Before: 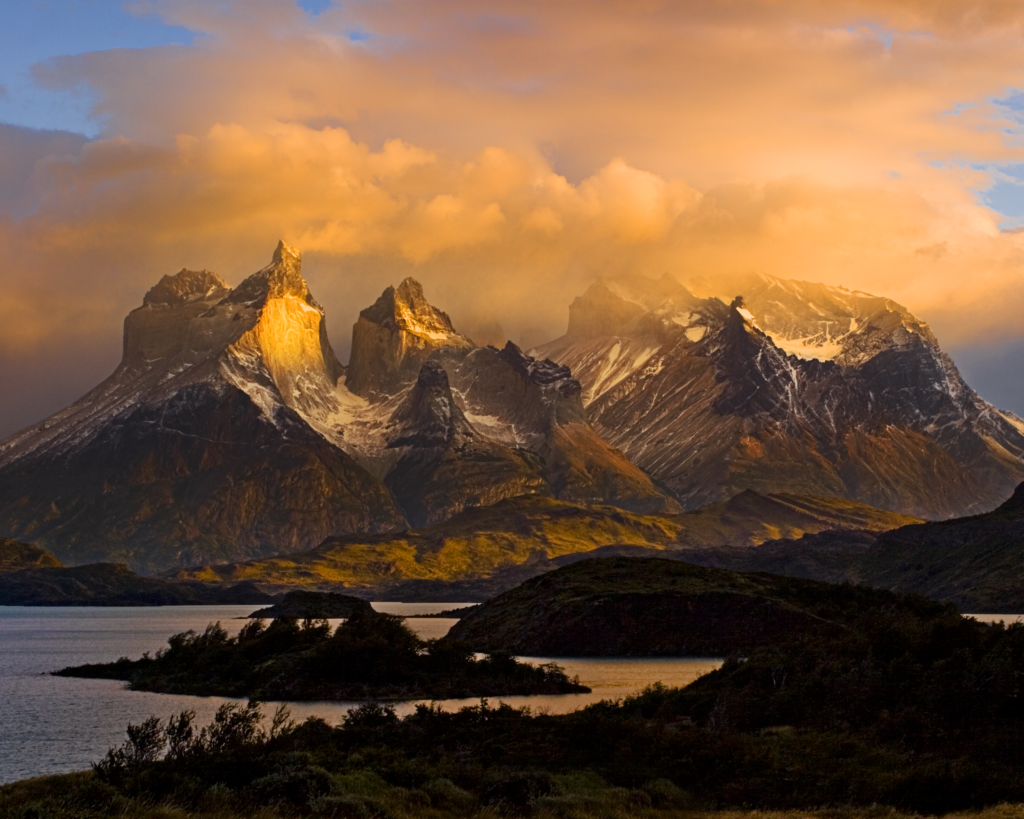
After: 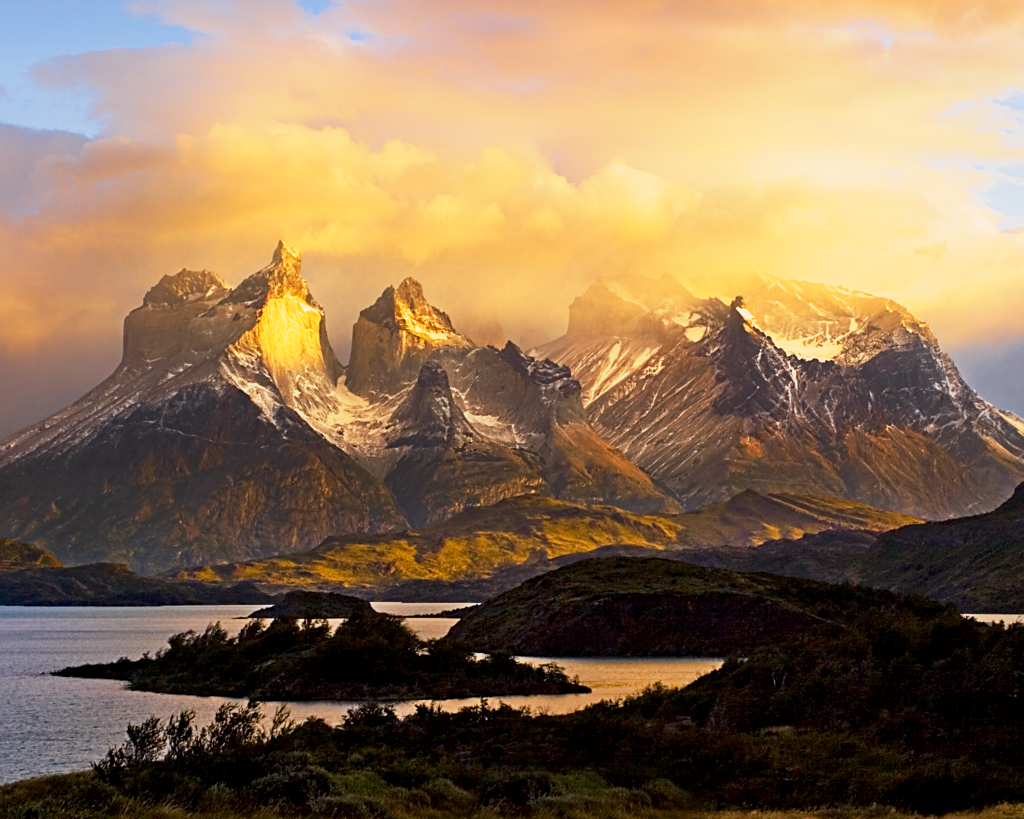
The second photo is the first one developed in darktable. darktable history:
base curve: curves: ch0 [(0, 0) (0.088, 0.125) (0.176, 0.251) (0.354, 0.501) (0.613, 0.749) (1, 0.877)], preserve colors none
exposure: black level correction 0.001, exposure 0.499 EV, compensate highlight preservation false
color correction: highlights b* -0.008
sharpen: radius 1.874, amount 0.41, threshold 1.525
